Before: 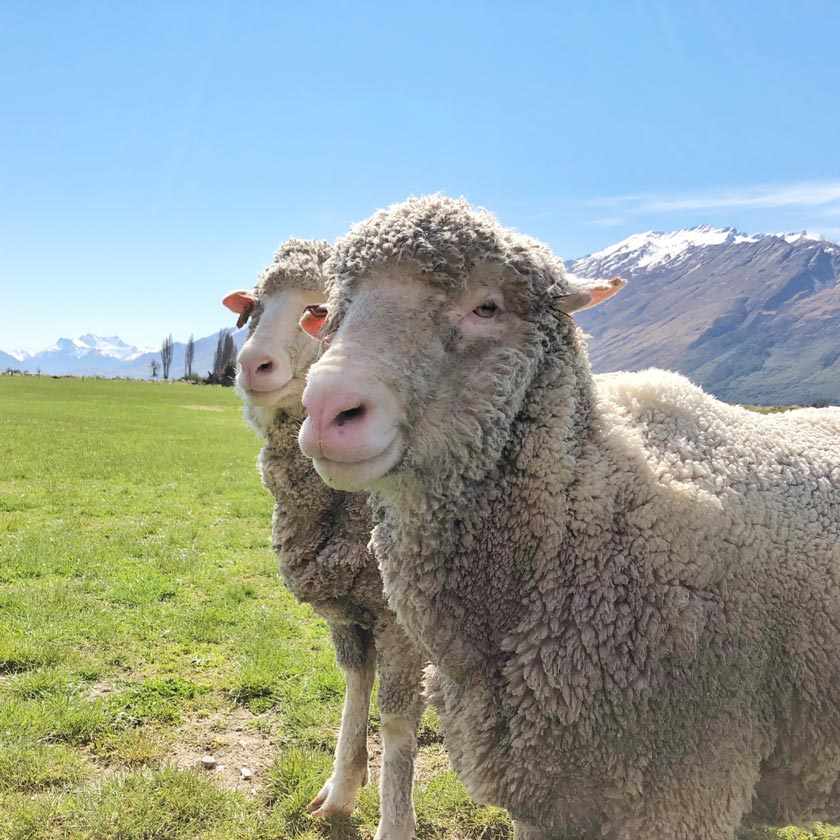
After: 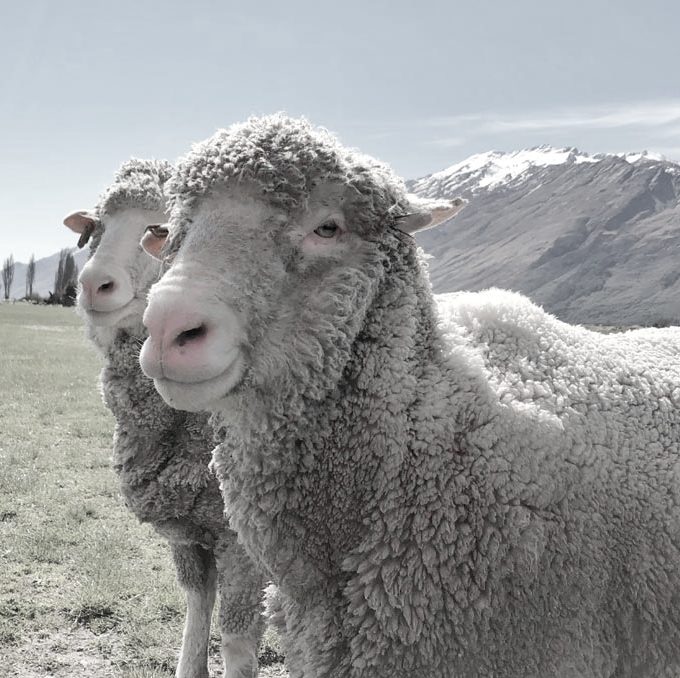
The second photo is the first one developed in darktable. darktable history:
crop: left 18.961%, top 9.532%, right 0.001%, bottom 9.647%
exposure: black level correction 0.001, exposure 0.015 EV, compensate exposure bias true, compensate highlight preservation false
color zones: curves: ch1 [(0, 0.34) (0.143, 0.164) (0.286, 0.152) (0.429, 0.176) (0.571, 0.173) (0.714, 0.188) (0.857, 0.199) (1, 0.34)], mix 23.9%
